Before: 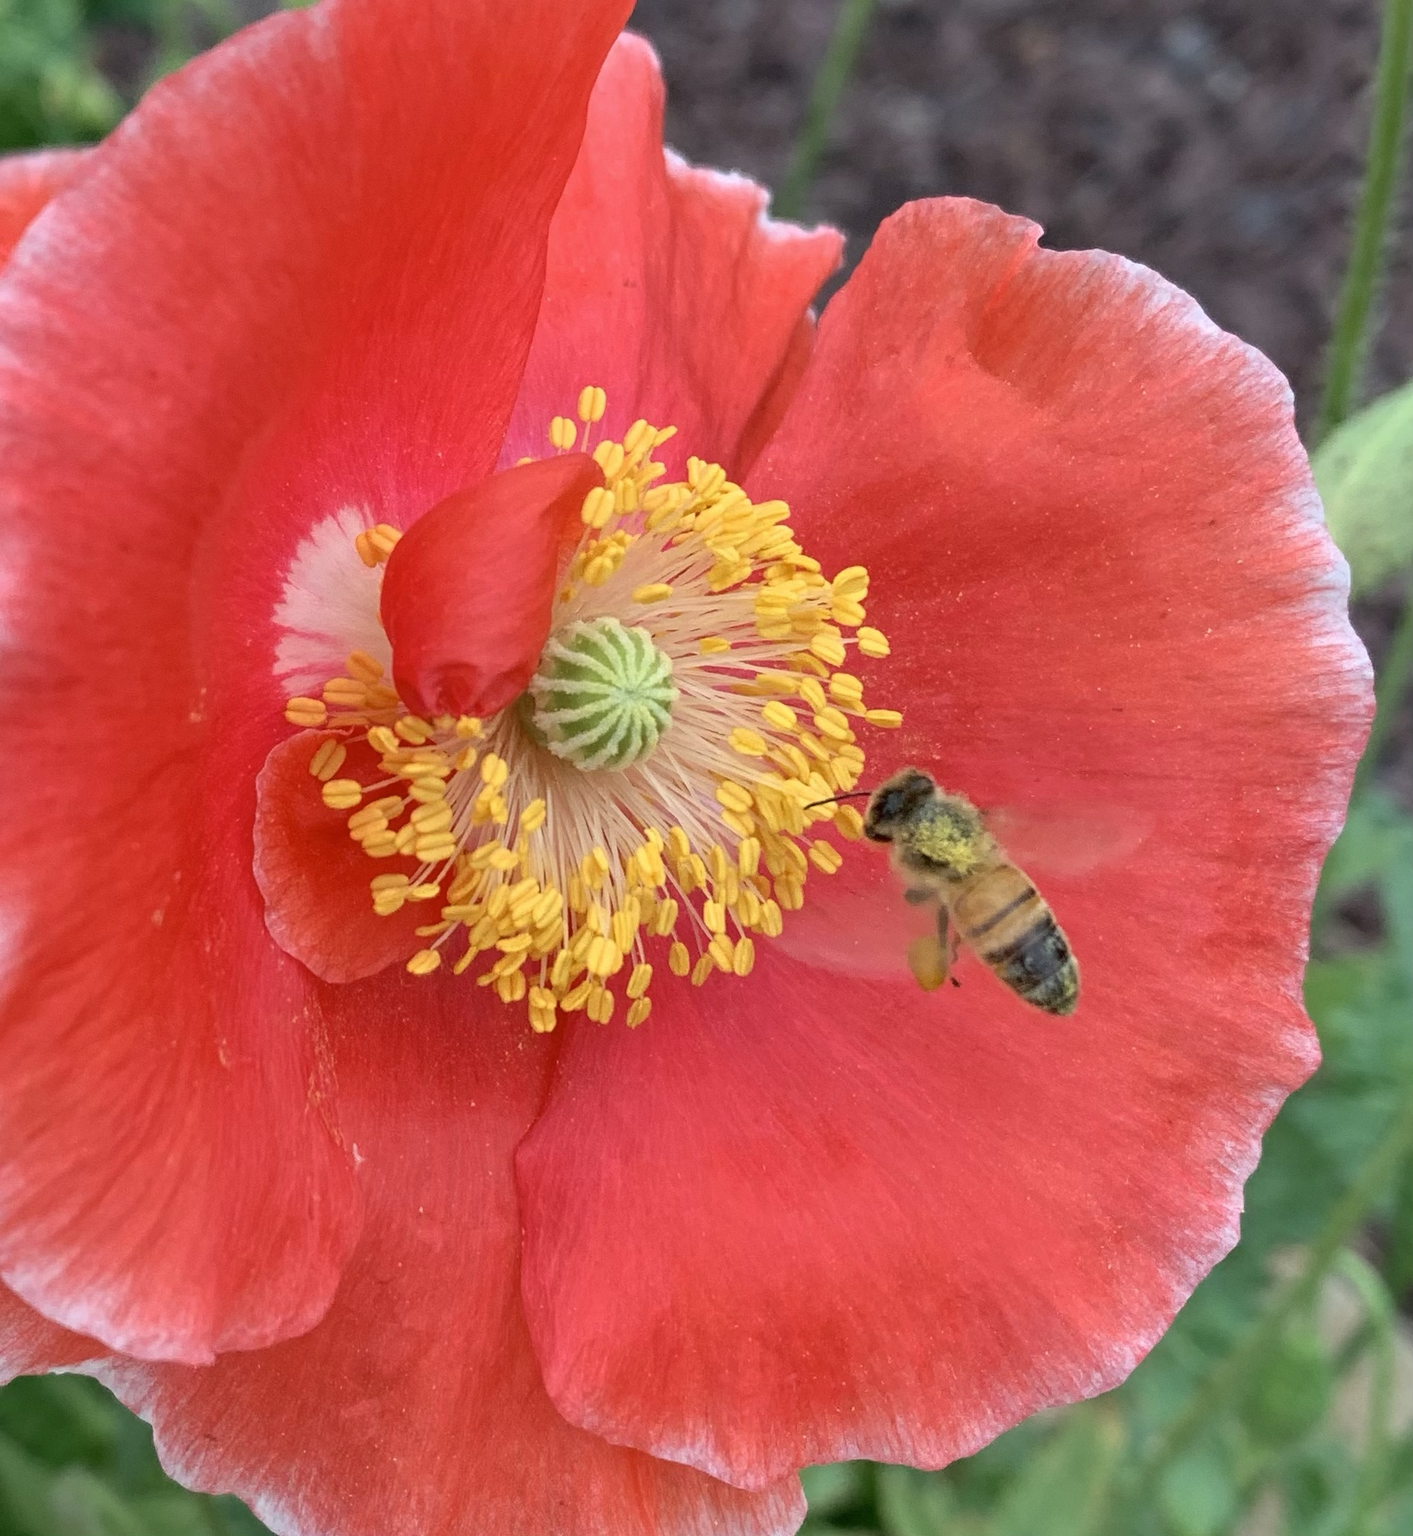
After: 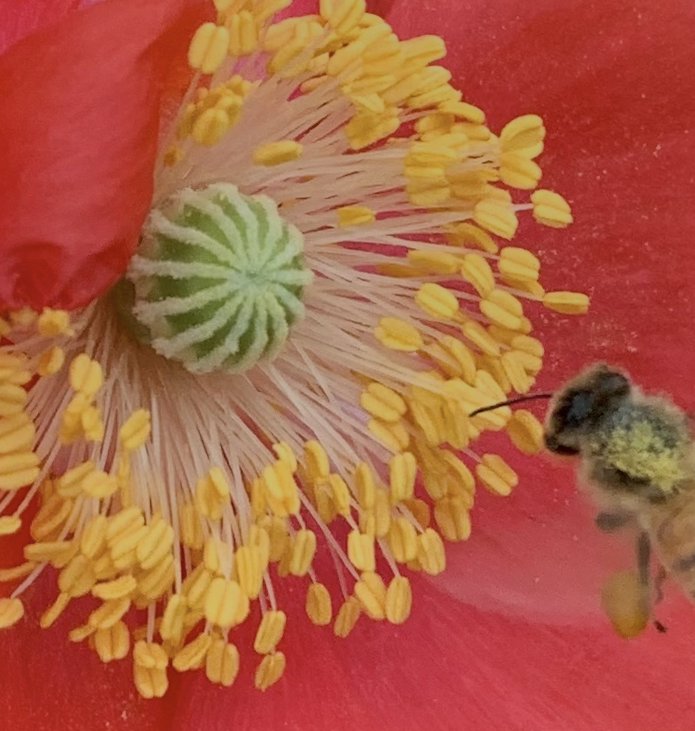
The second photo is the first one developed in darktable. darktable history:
filmic rgb: black relative exposure -16 EV, white relative exposure 4.97 EV, hardness 6.25
rotate and perspective: rotation -1°, crop left 0.011, crop right 0.989, crop top 0.025, crop bottom 0.975
crop: left 30%, top 30%, right 30%, bottom 30%
contrast brightness saturation: contrast 0.11, saturation -0.17
shadows and highlights: on, module defaults
graduated density: rotation 5.63°, offset 76.9
